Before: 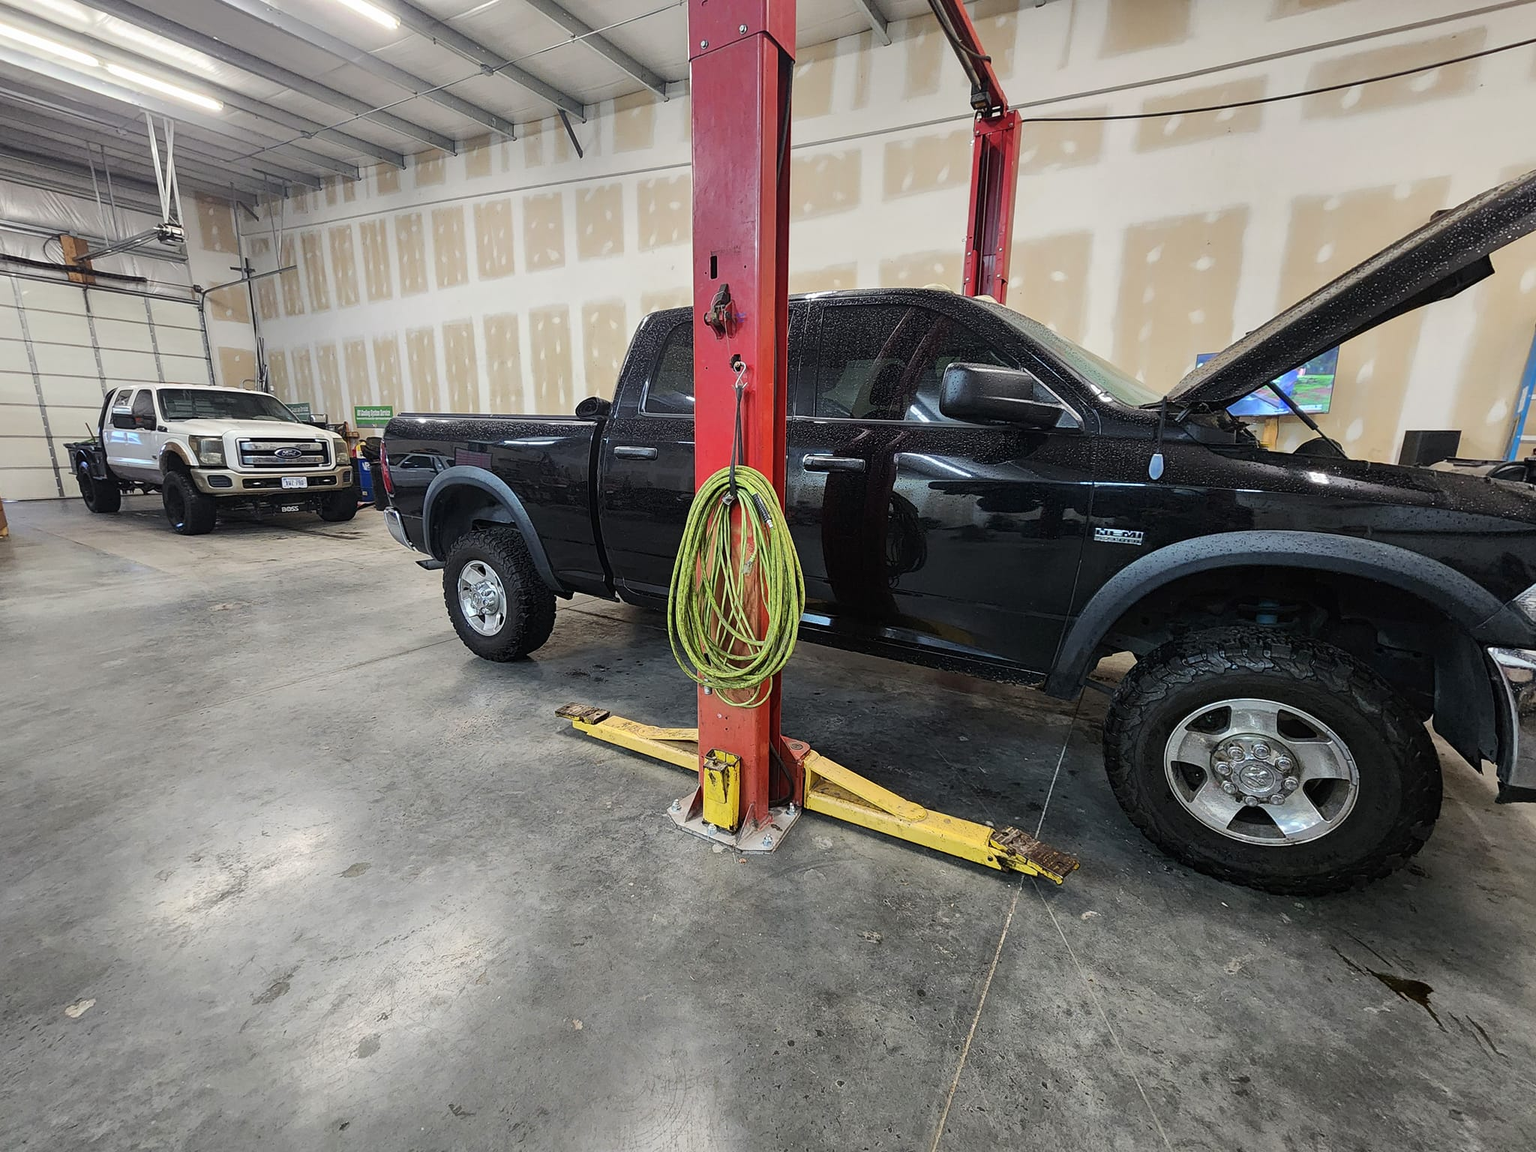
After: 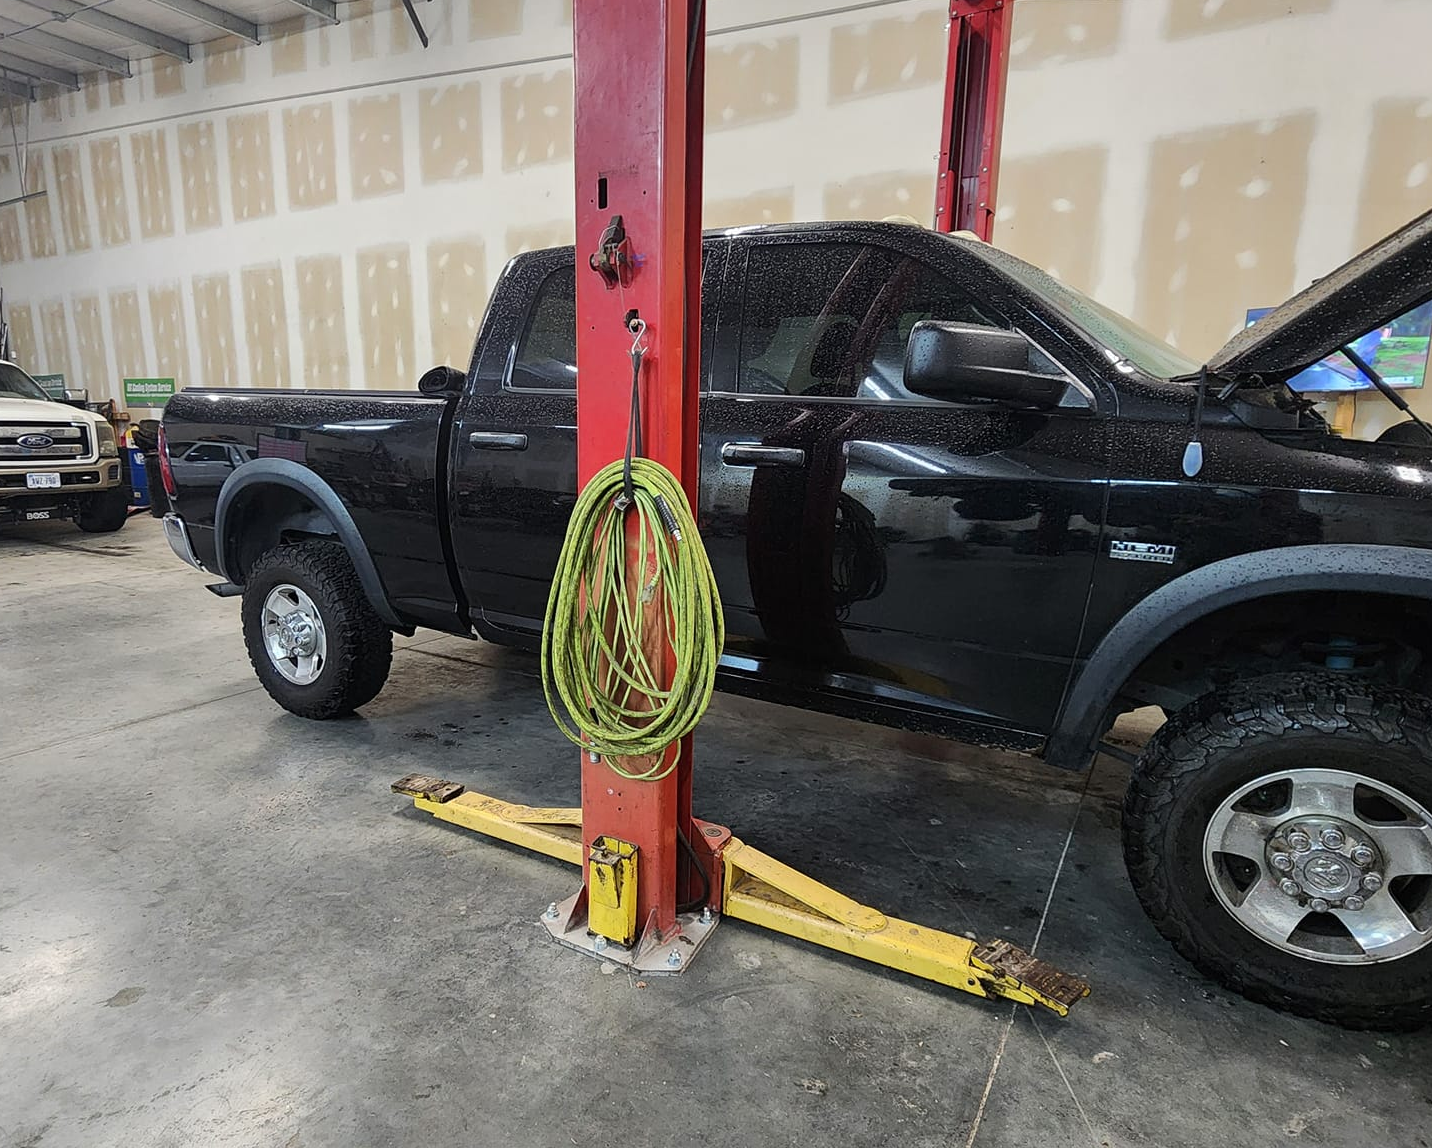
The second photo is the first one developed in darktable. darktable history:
white balance: emerald 1
crop and rotate: left 17.046%, top 10.659%, right 12.989%, bottom 14.553%
